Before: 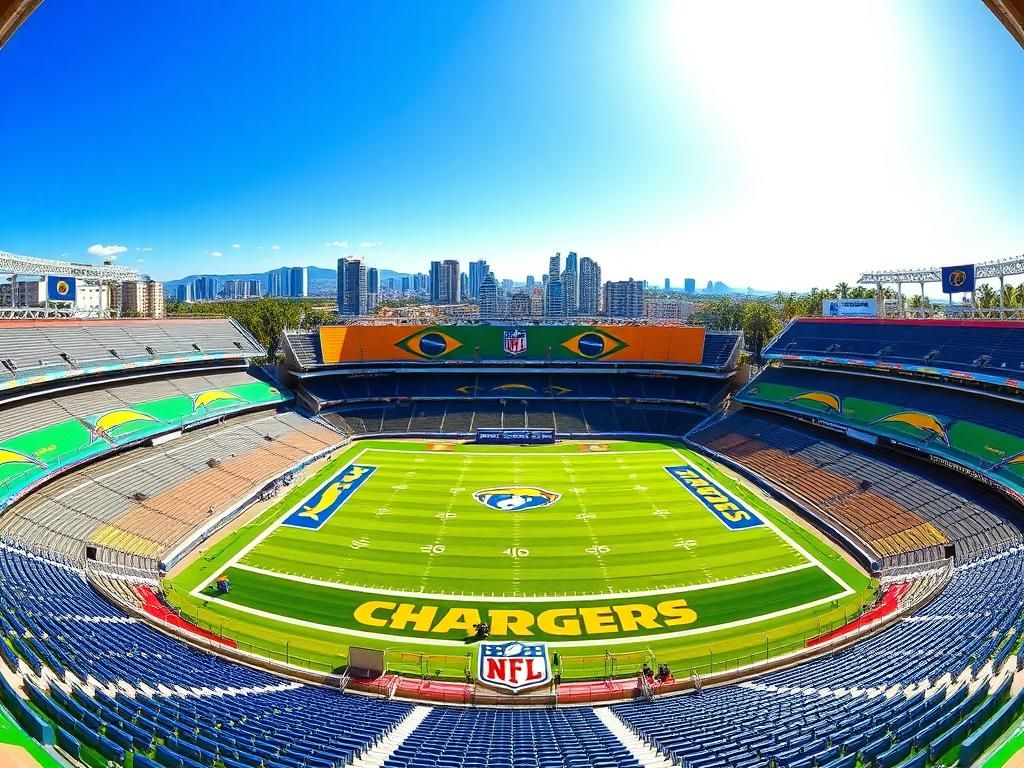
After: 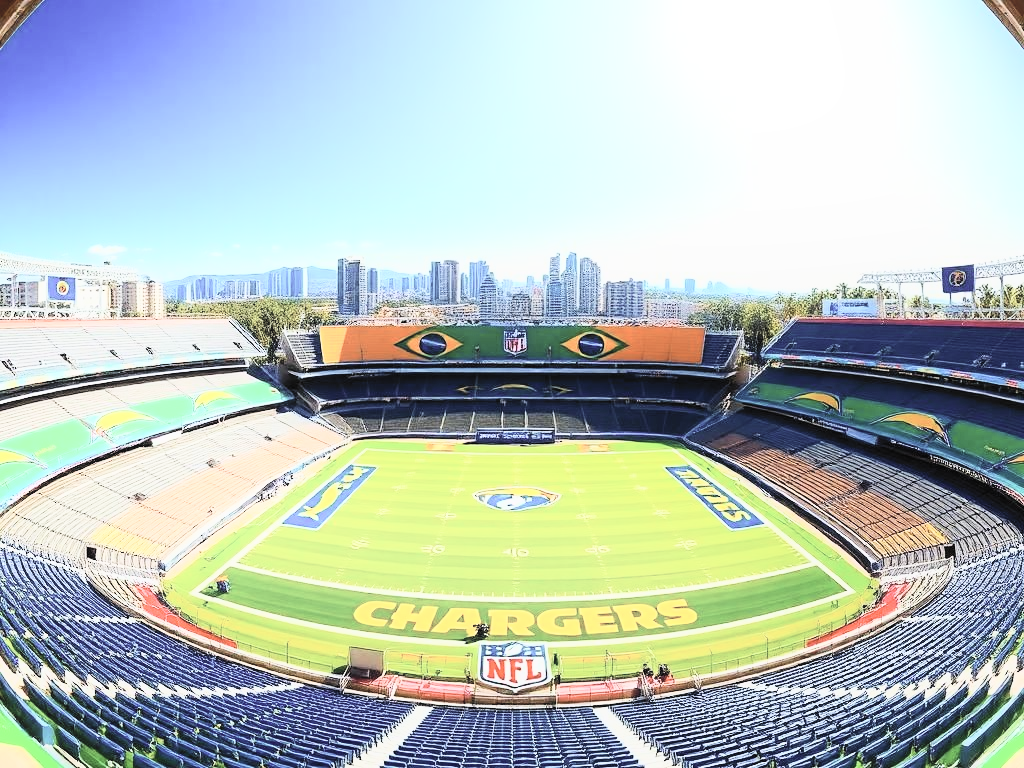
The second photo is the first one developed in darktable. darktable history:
contrast brightness saturation: contrast 0.43, brightness 0.56, saturation -0.19
filmic rgb: black relative exposure -7.65 EV, white relative exposure 4.56 EV, hardness 3.61
shadows and highlights: highlights 70.7, soften with gaussian
